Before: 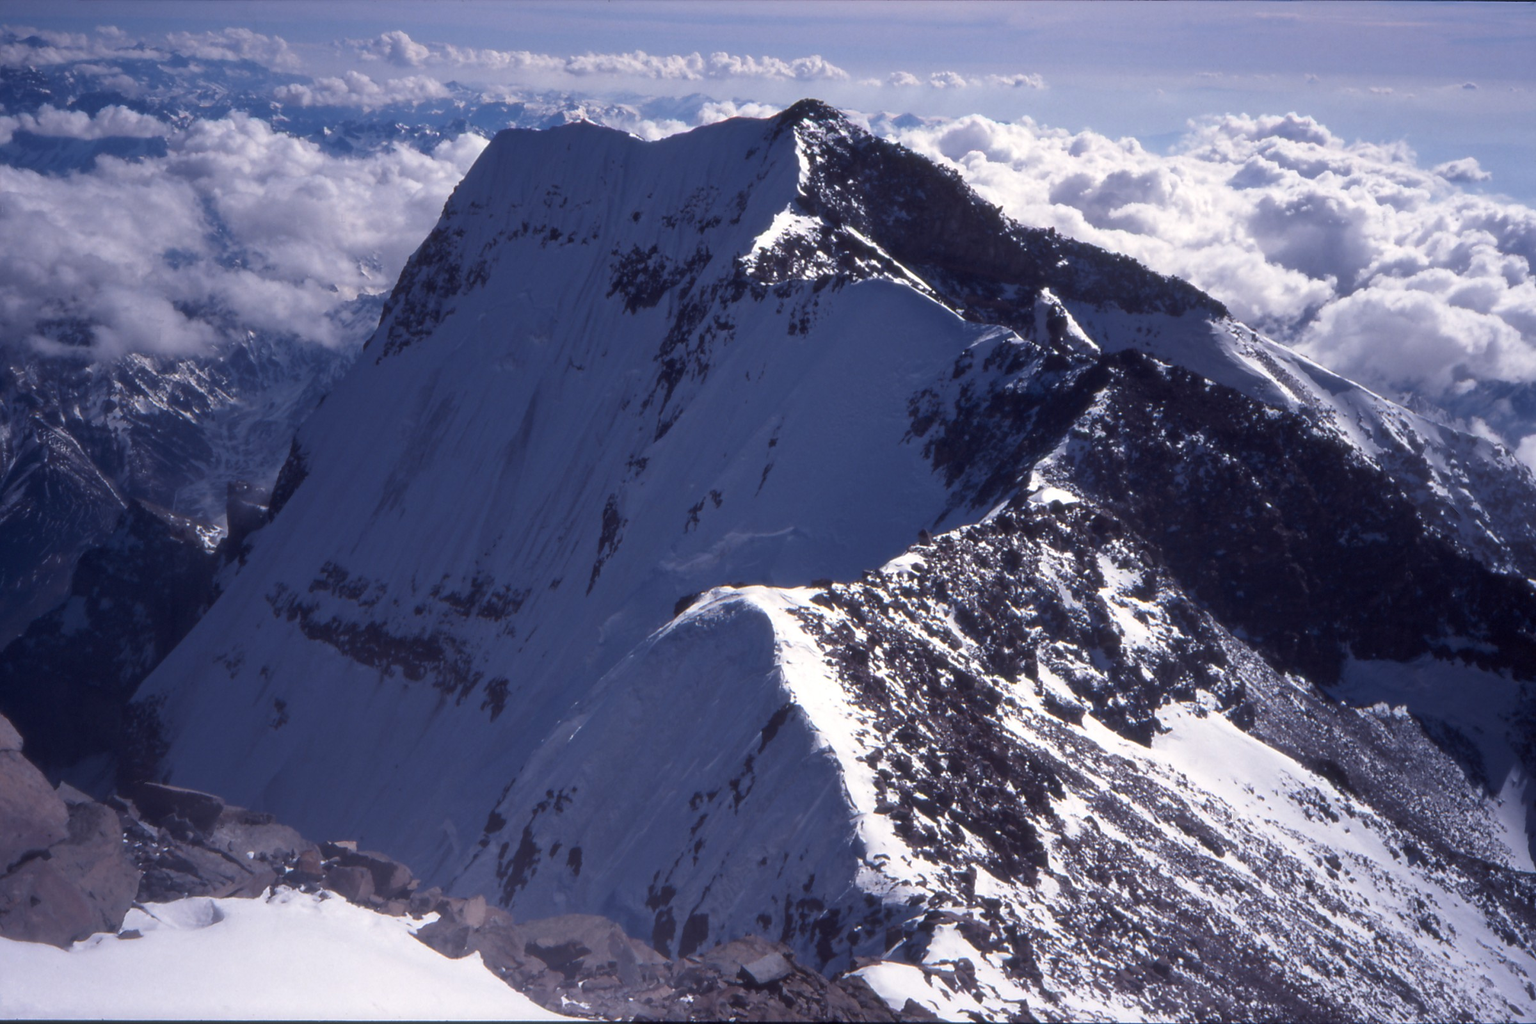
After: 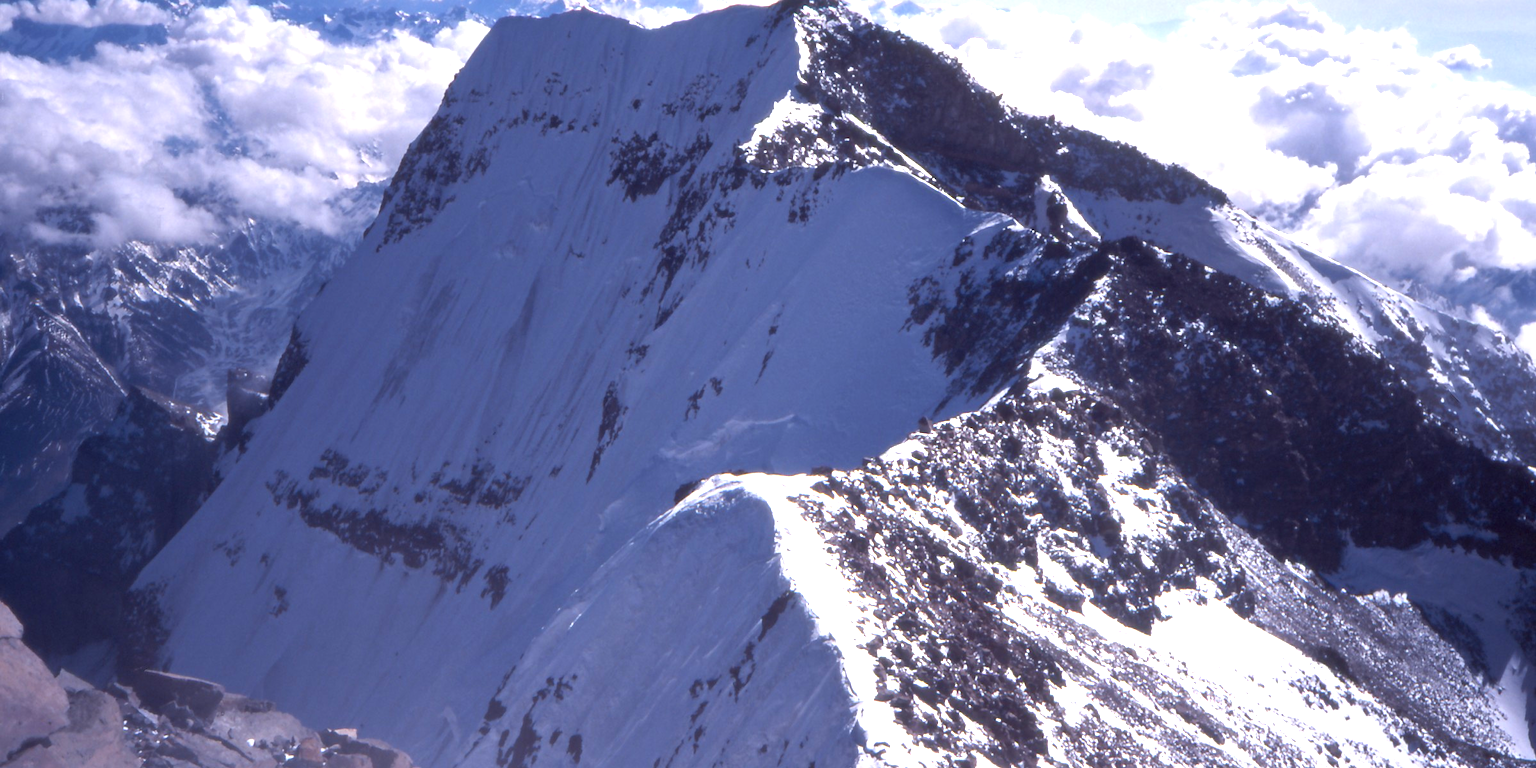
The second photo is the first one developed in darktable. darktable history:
crop: top 11.017%, bottom 13.916%
exposure: black level correction 0, exposure 1.199 EV, compensate highlight preservation false
